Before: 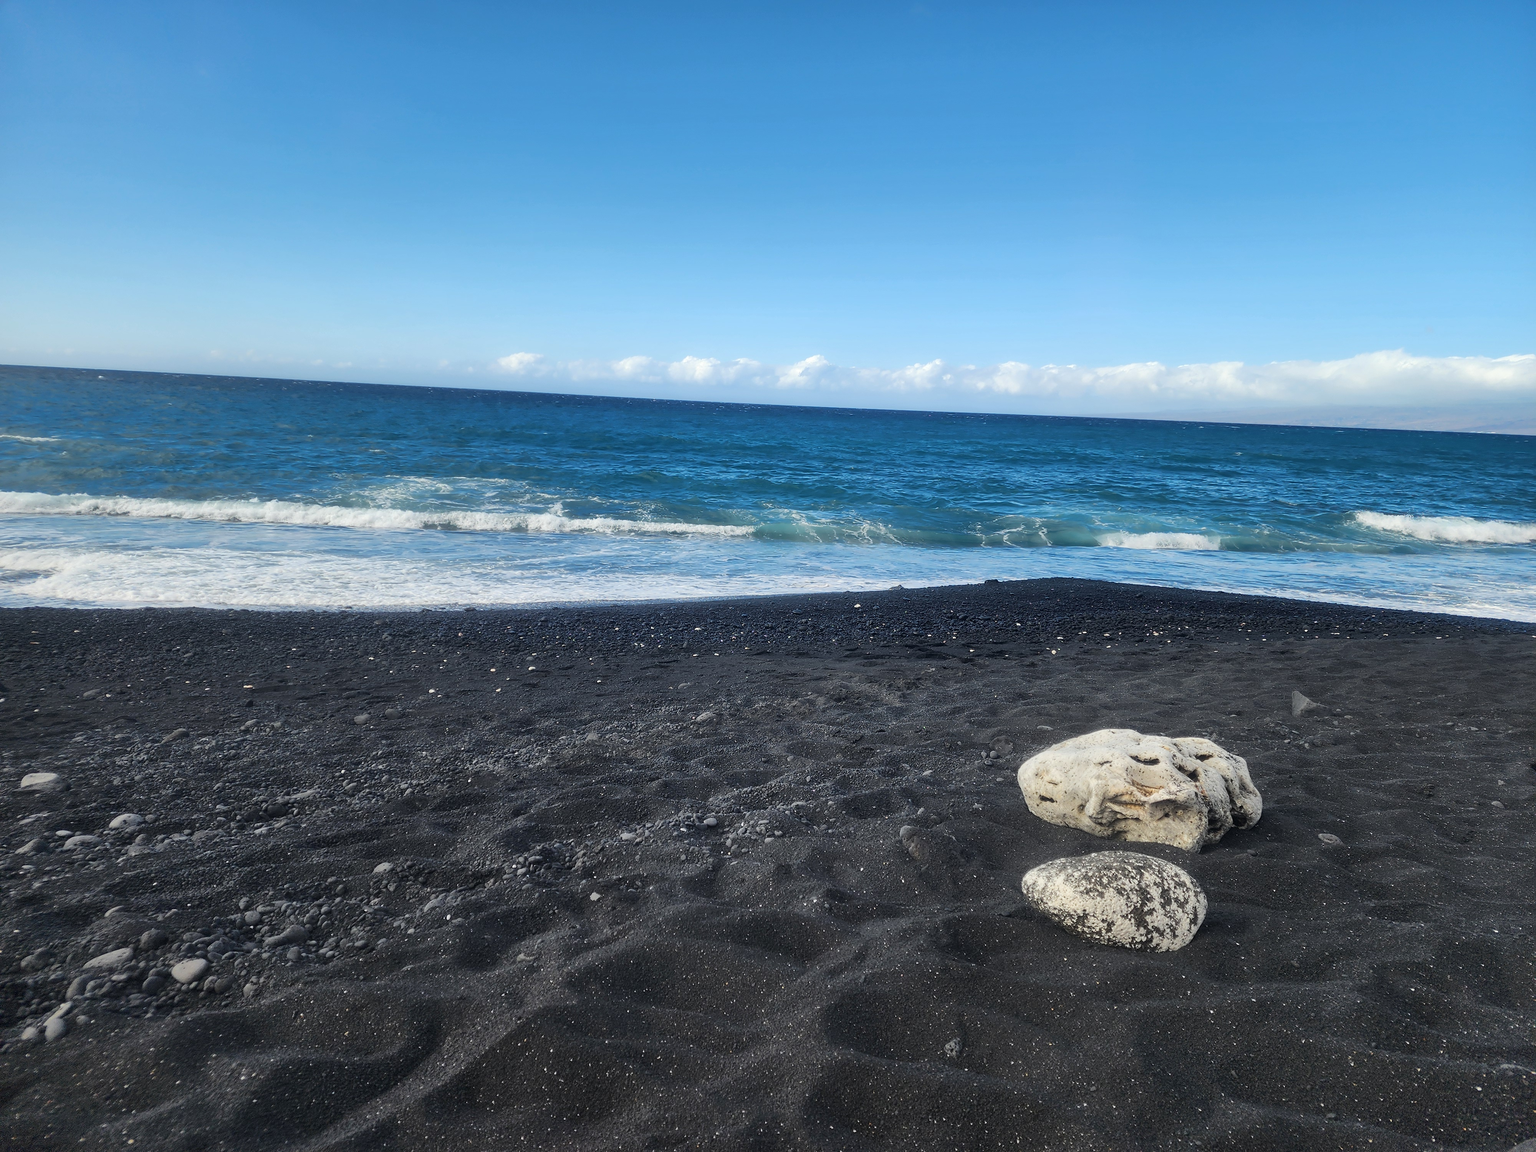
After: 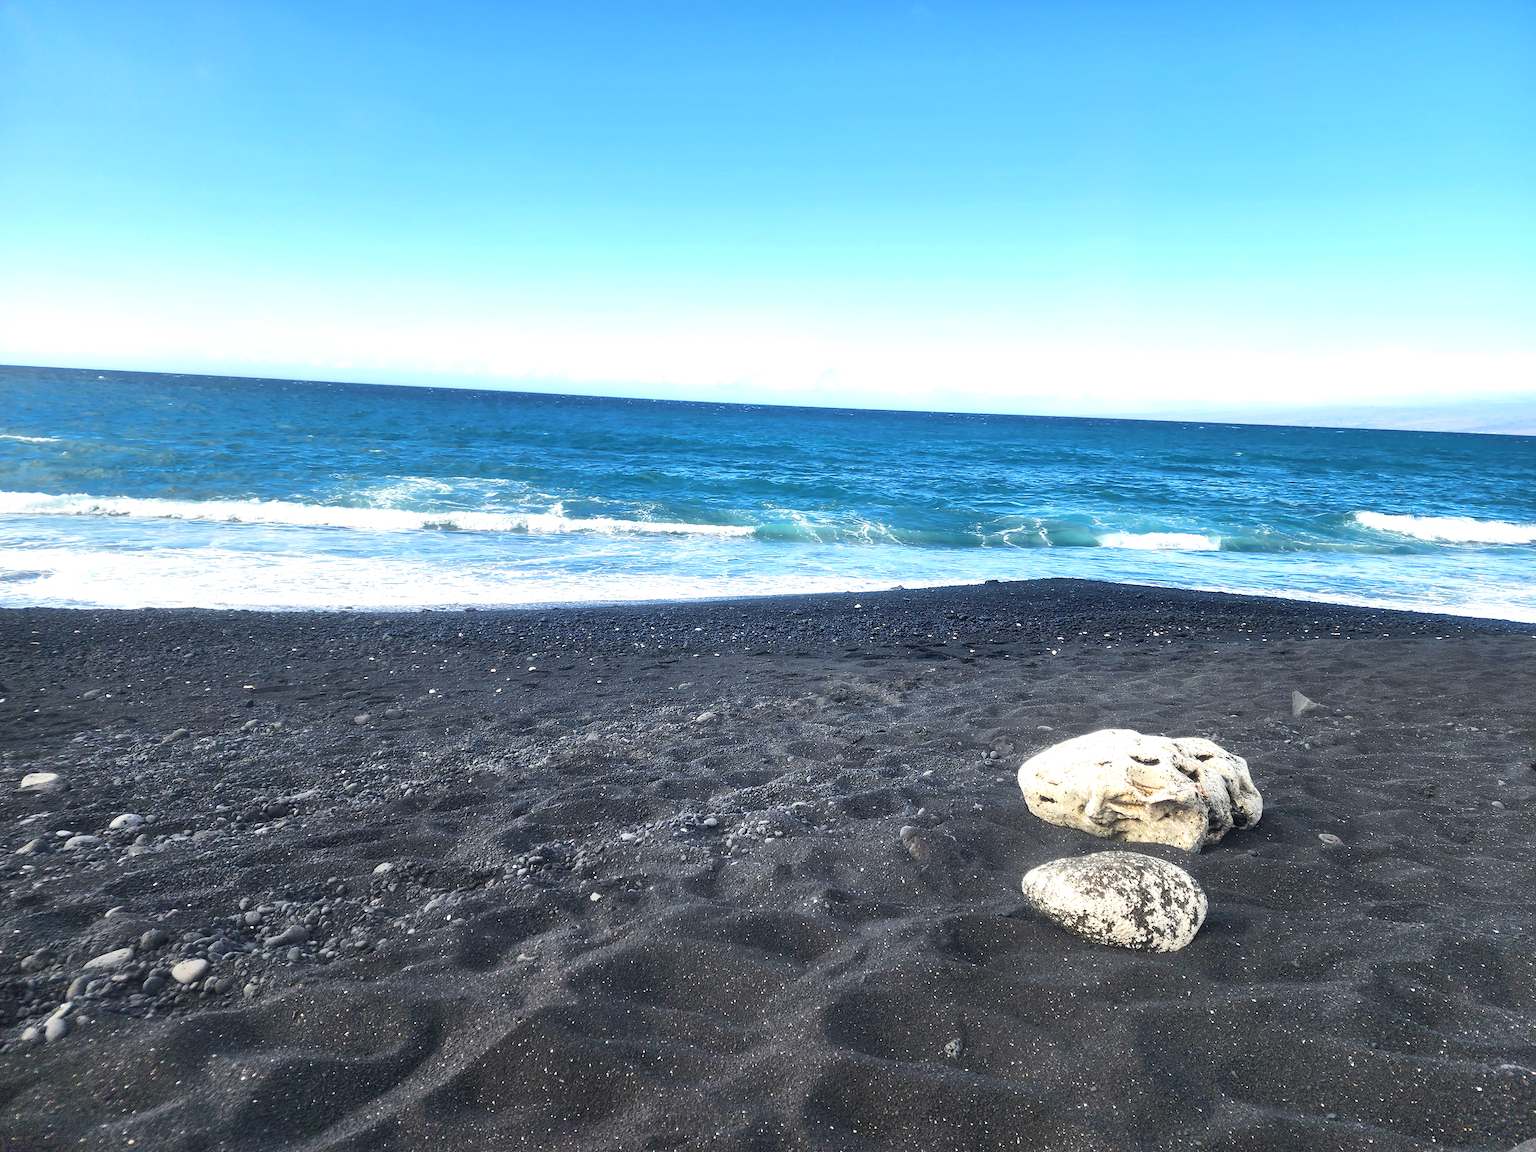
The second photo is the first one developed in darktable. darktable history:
exposure: black level correction 0, exposure 0.952 EV, compensate highlight preservation false
velvia: on, module defaults
